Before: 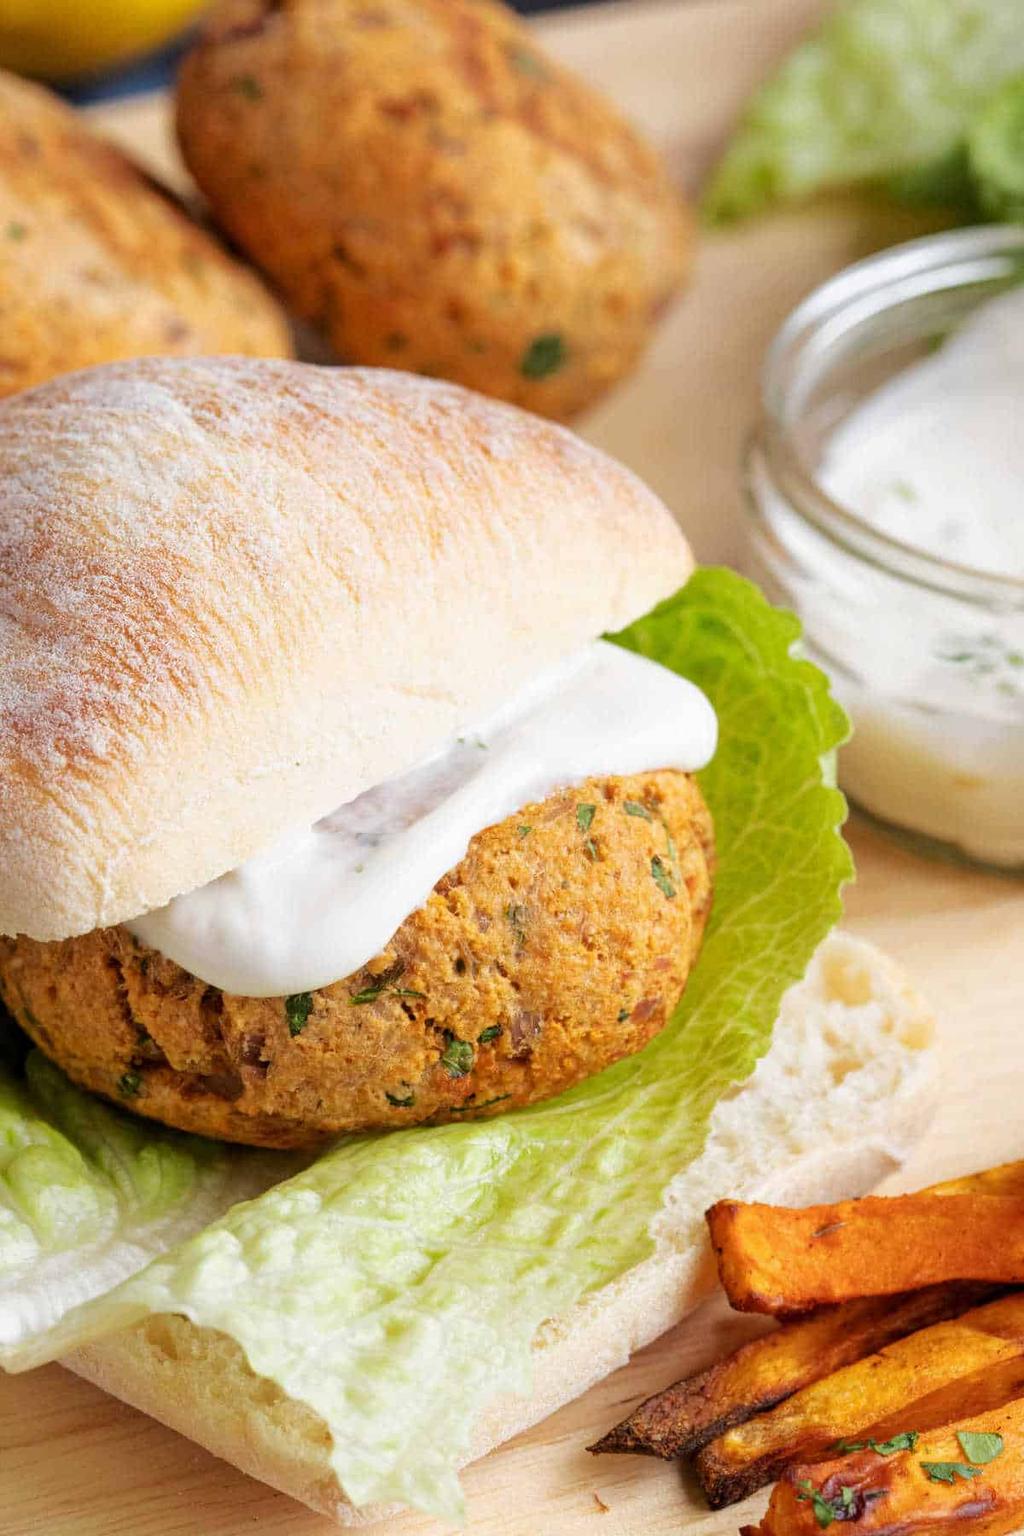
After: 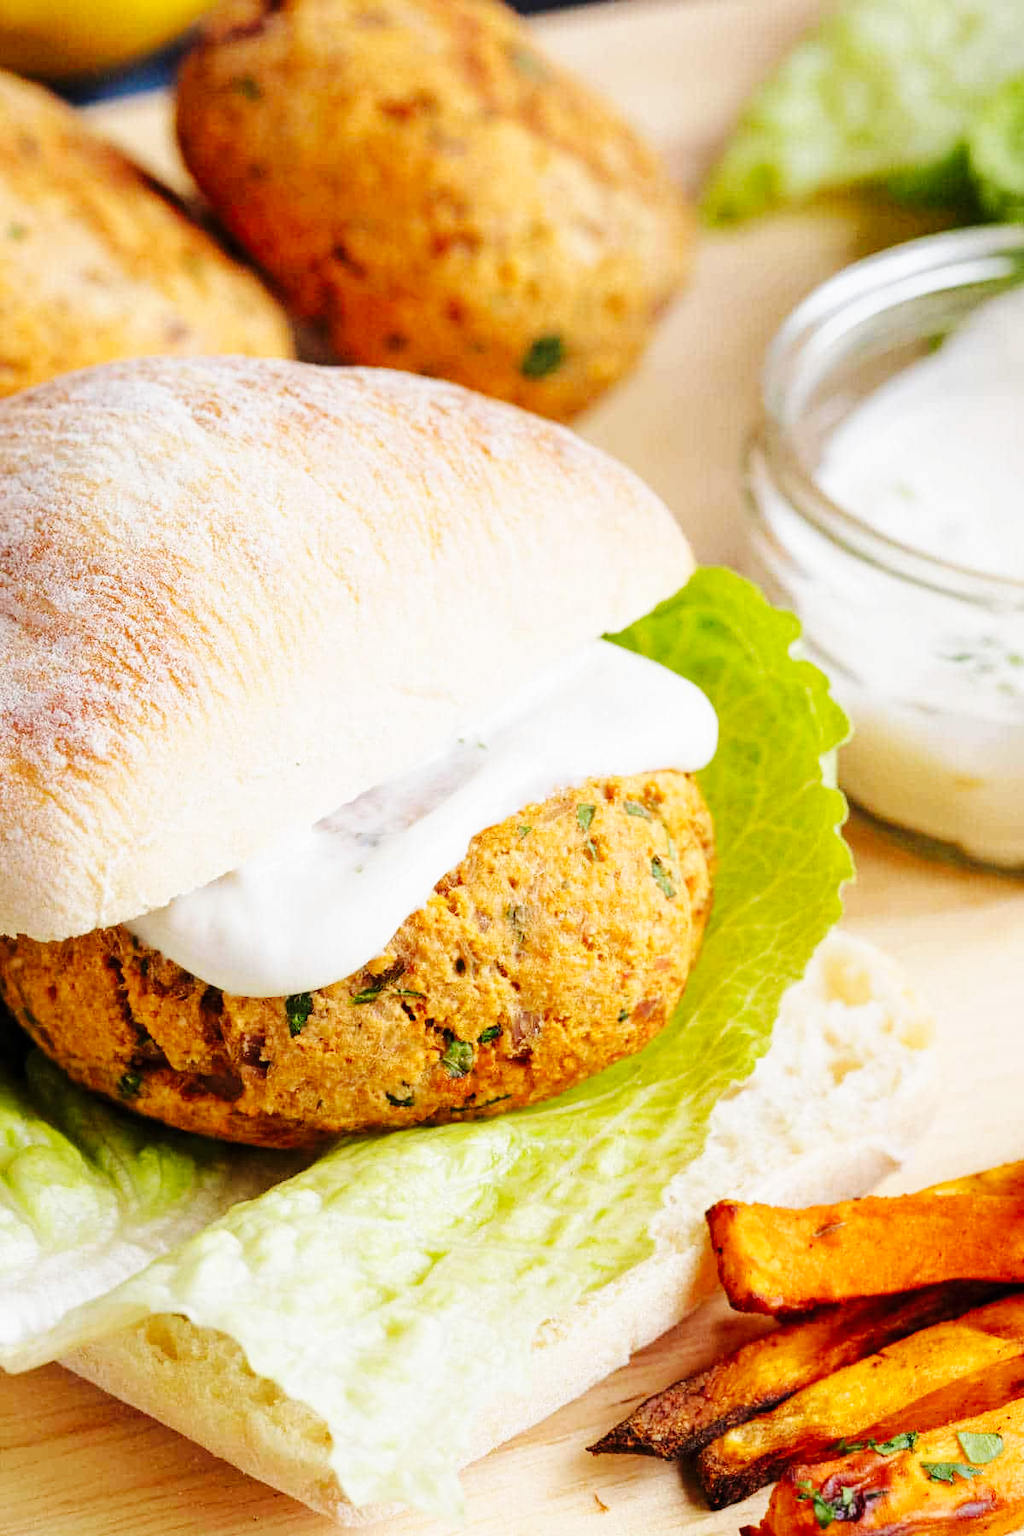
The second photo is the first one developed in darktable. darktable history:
base curve: curves: ch0 [(0, 0) (0.036, 0.025) (0.121, 0.166) (0.206, 0.329) (0.605, 0.79) (1, 1)], preserve colors none
color balance: on, module defaults
white balance: red 1, blue 1
